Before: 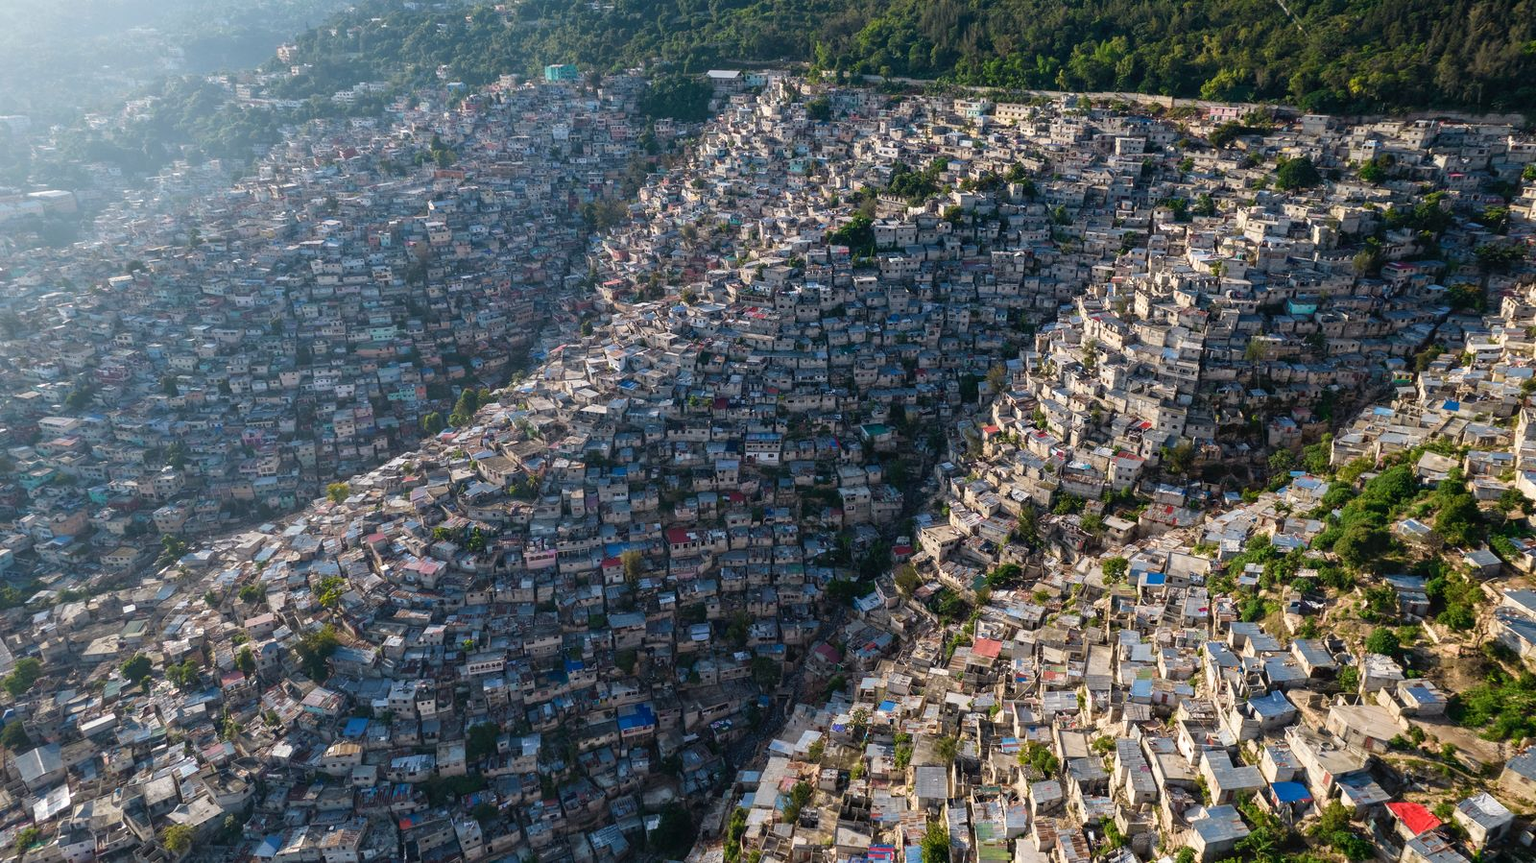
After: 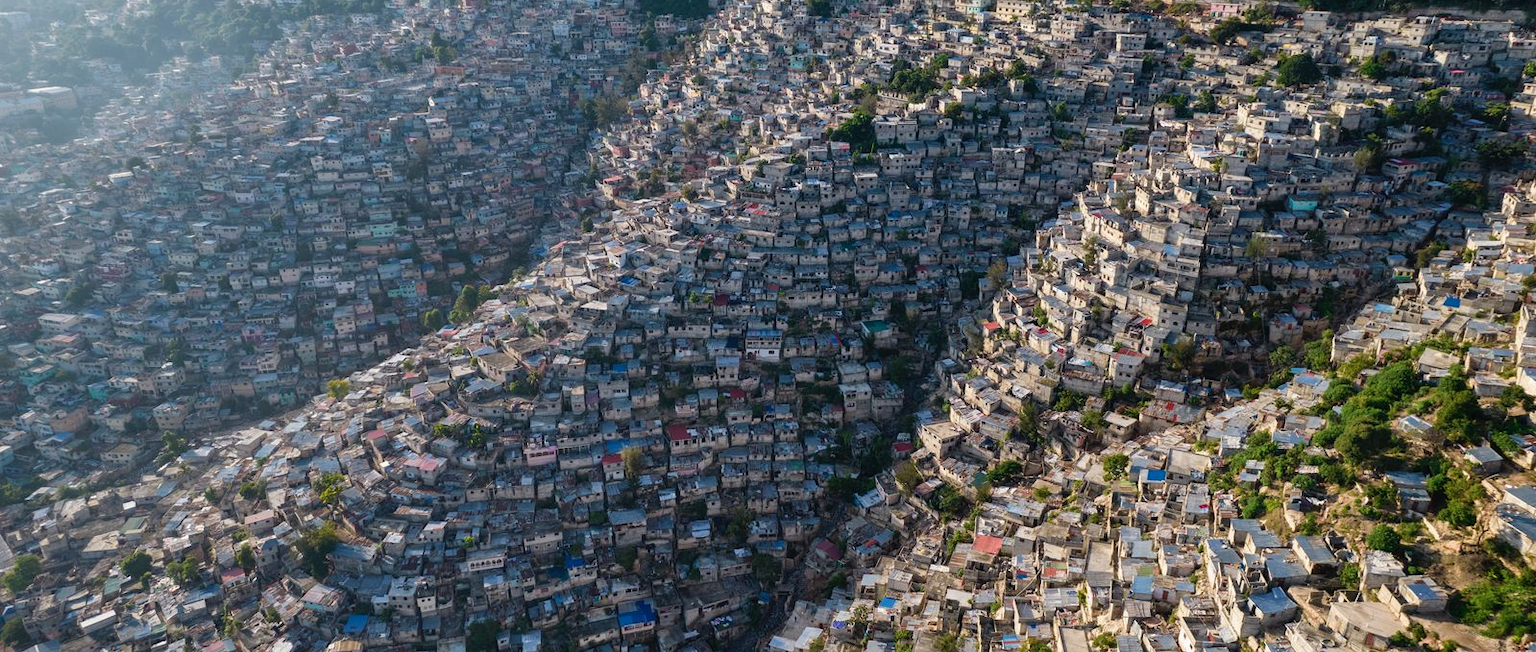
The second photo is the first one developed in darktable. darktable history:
color zones: curves: ch0 [(0, 0.5) (0.143, 0.5) (0.286, 0.5) (0.429, 0.495) (0.571, 0.437) (0.714, 0.44) (0.857, 0.496) (1, 0.5)]
shadows and highlights: shadows 43.81, white point adjustment -1.49, shadows color adjustment 97.68%, soften with gaussian
crop and rotate: top 12.141%, bottom 12.31%
color calibration: illuminant same as pipeline (D50), adaptation XYZ, x 0.347, y 0.358, temperature 5004 K
